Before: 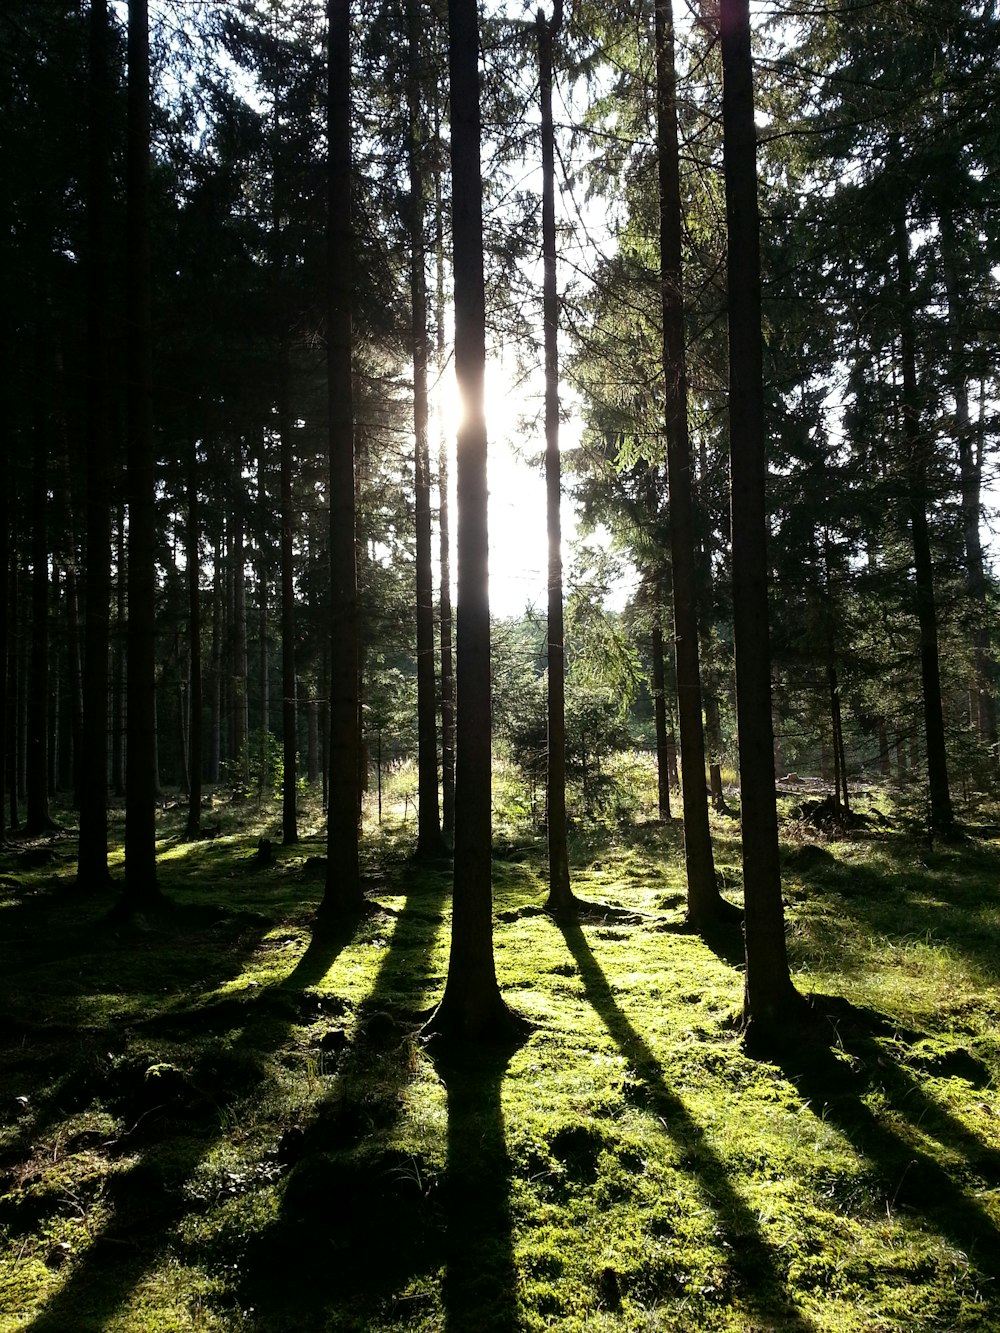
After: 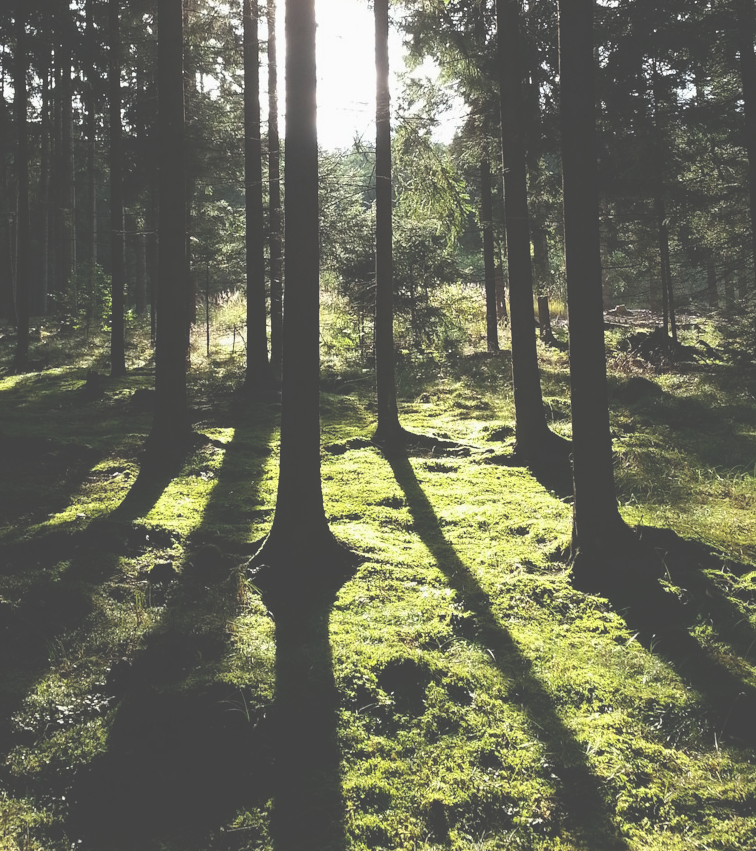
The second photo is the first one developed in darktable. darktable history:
exposure: black level correction -0.062, exposure -0.05 EV, compensate highlight preservation false
crop and rotate: left 17.299%, top 35.115%, right 7.015%, bottom 1.024%
